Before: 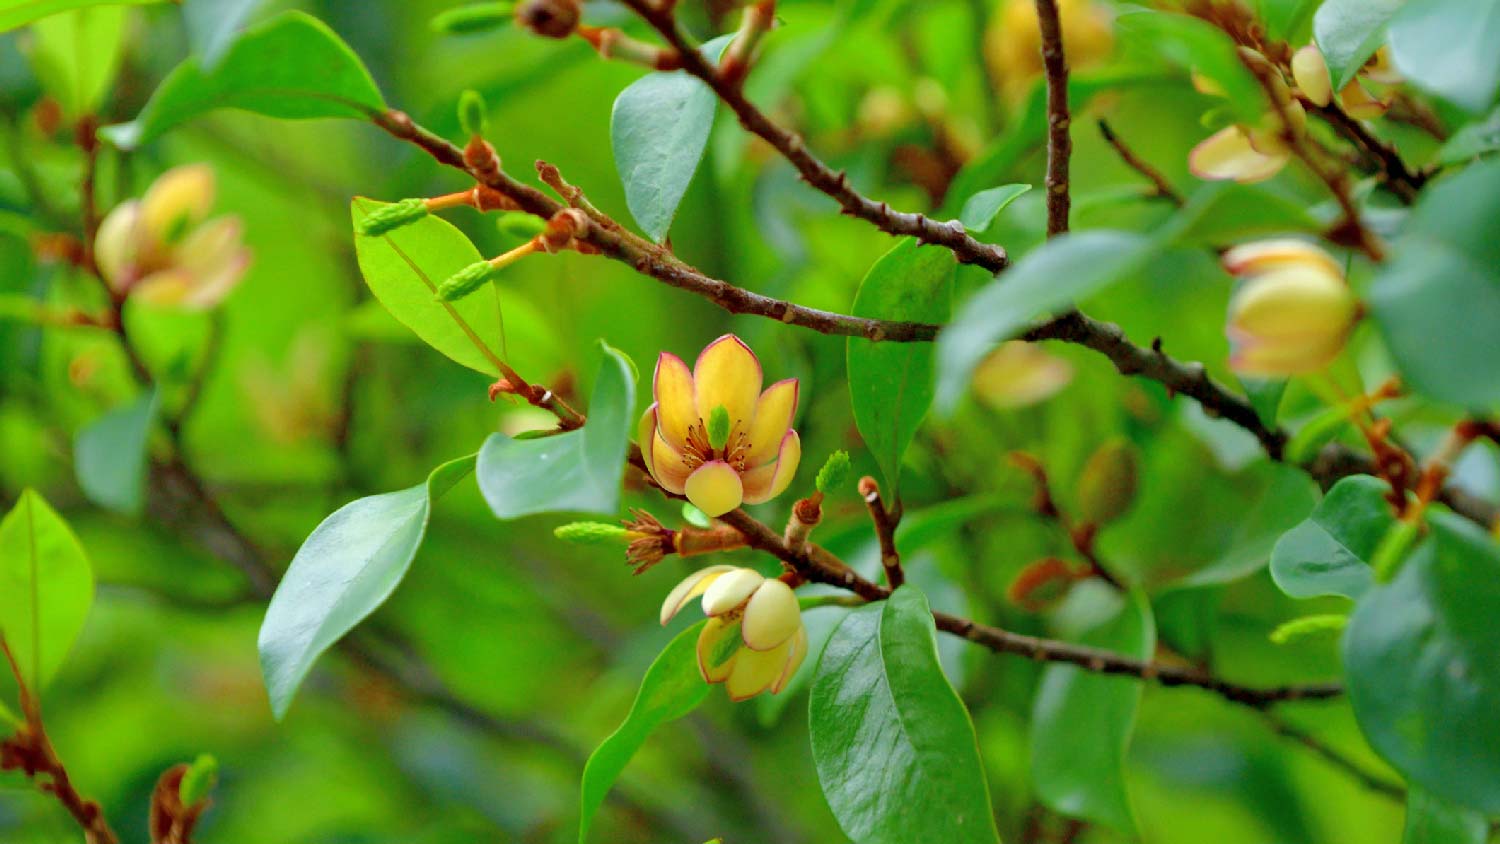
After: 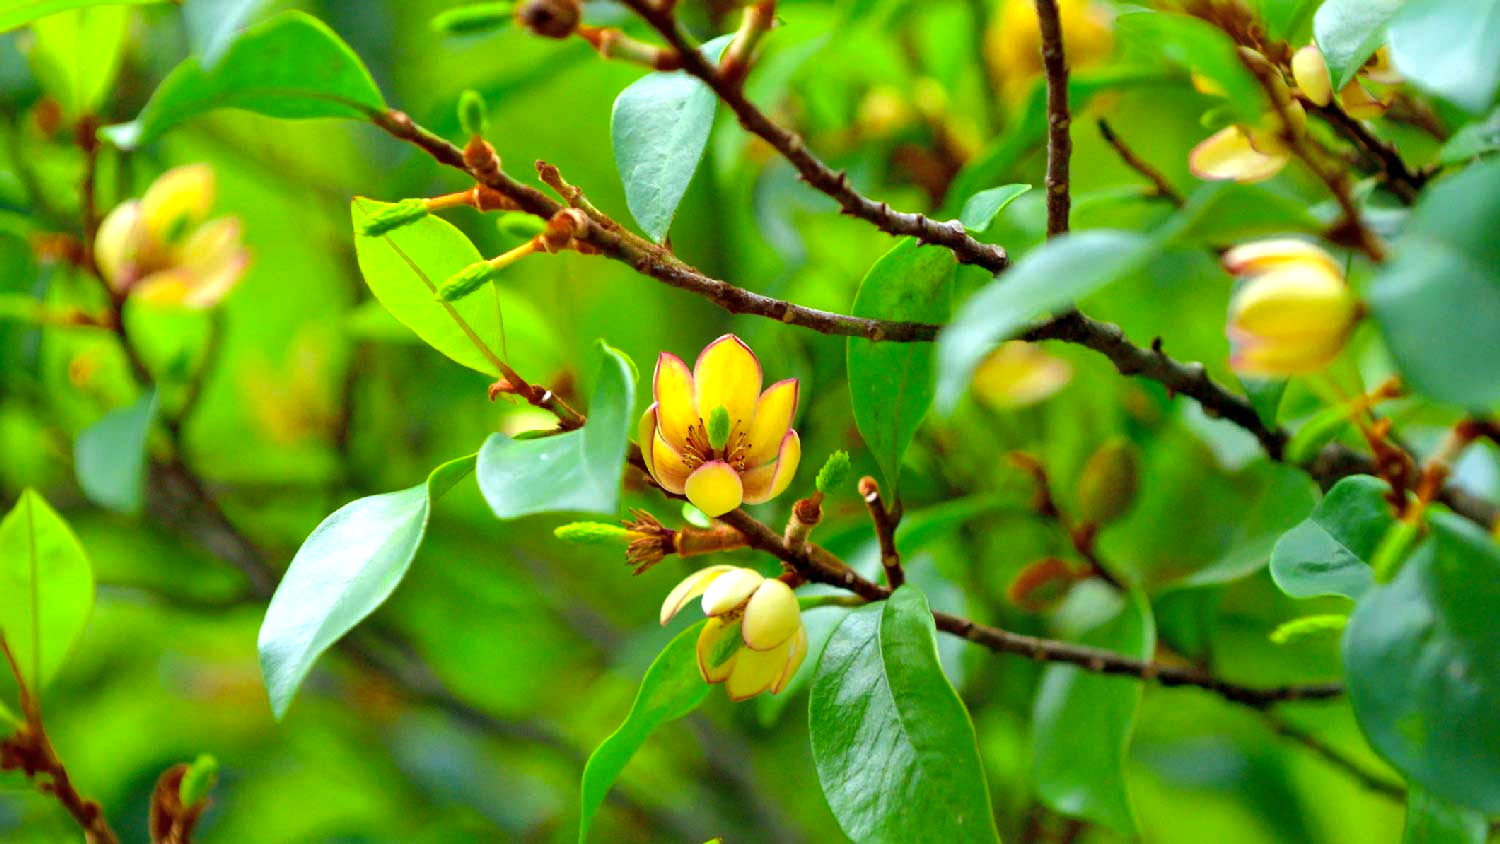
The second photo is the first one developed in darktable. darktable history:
color balance rgb: perceptual saturation grading › global saturation 0.228%, perceptual brilliance grading › global brilliance -4.762%, perceptual brilliance grading › highlights 24.996%, perceptual brilliance grading › mid-tones 6.997%, perceptual brilliance grading › shadows -5.083%, global vibrance 20%
